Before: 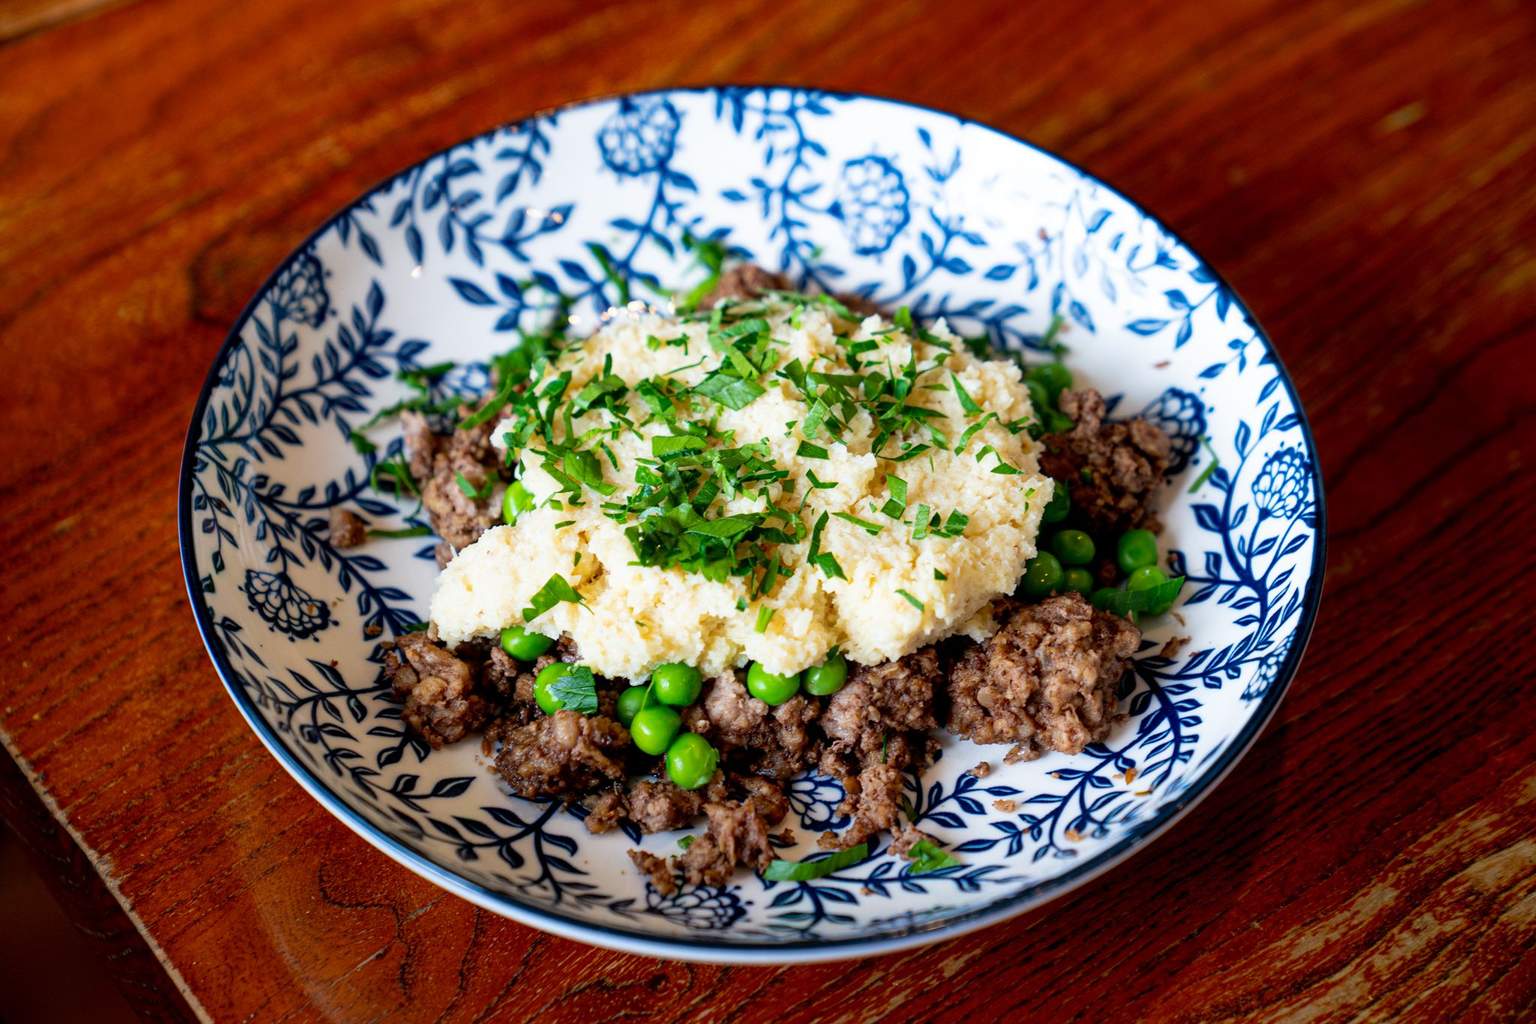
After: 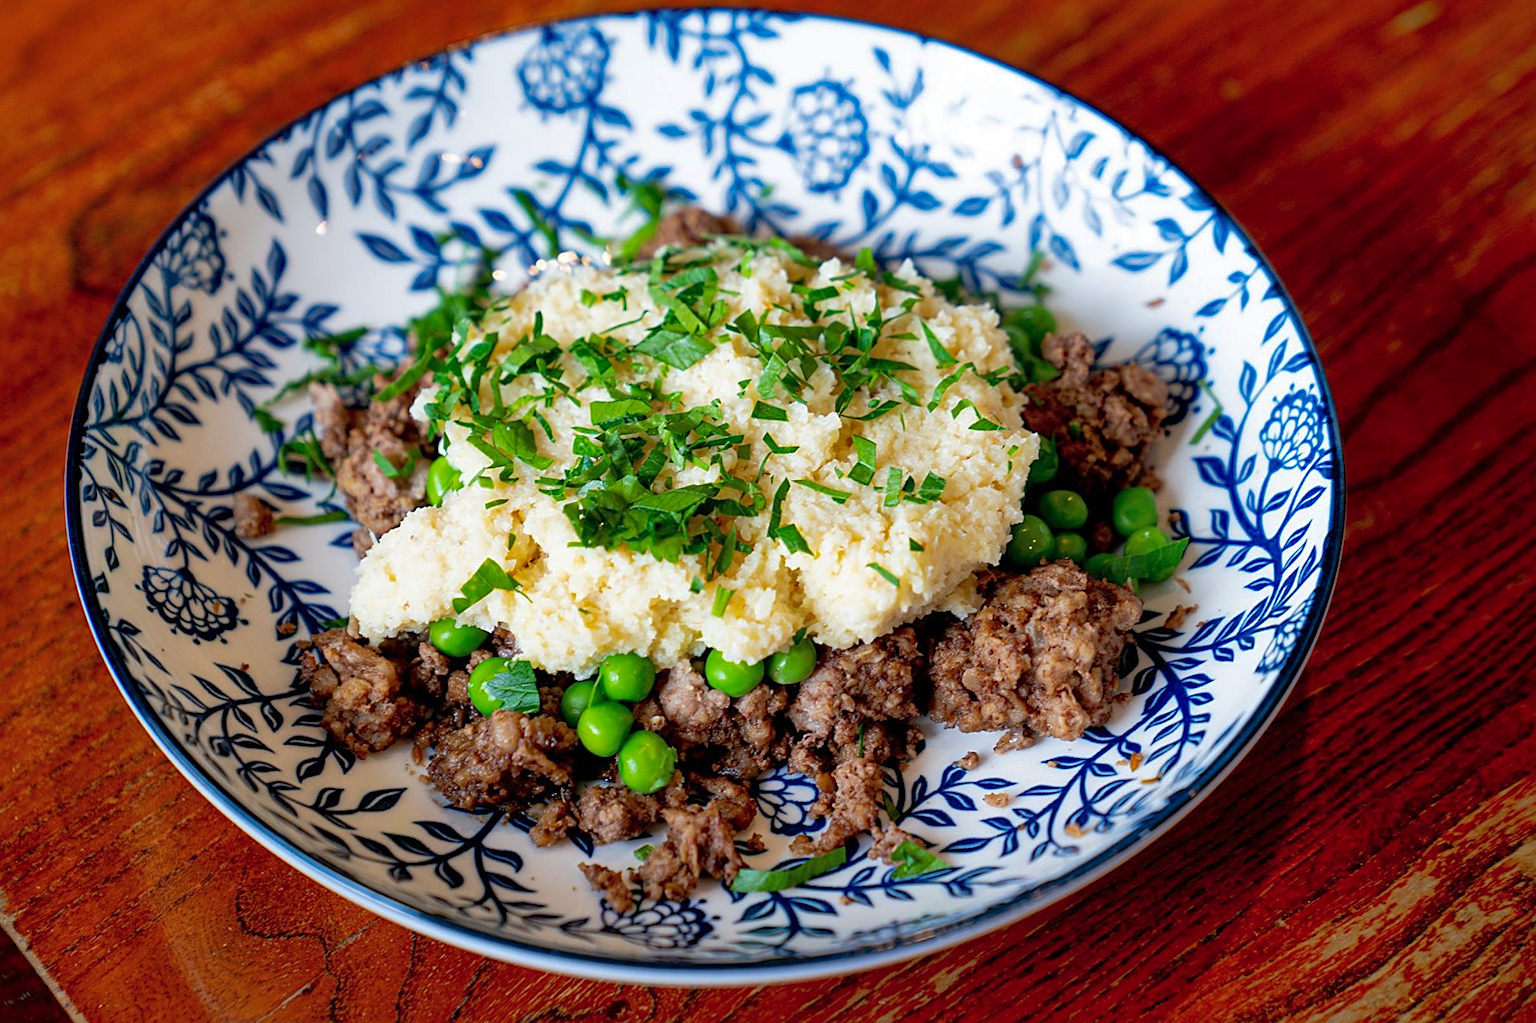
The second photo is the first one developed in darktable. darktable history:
sharpen: on, module defaults
crop and rotate: angle 1.96°, left 5.673%, top 5.673%
shadows and highlights: on, module defaults
